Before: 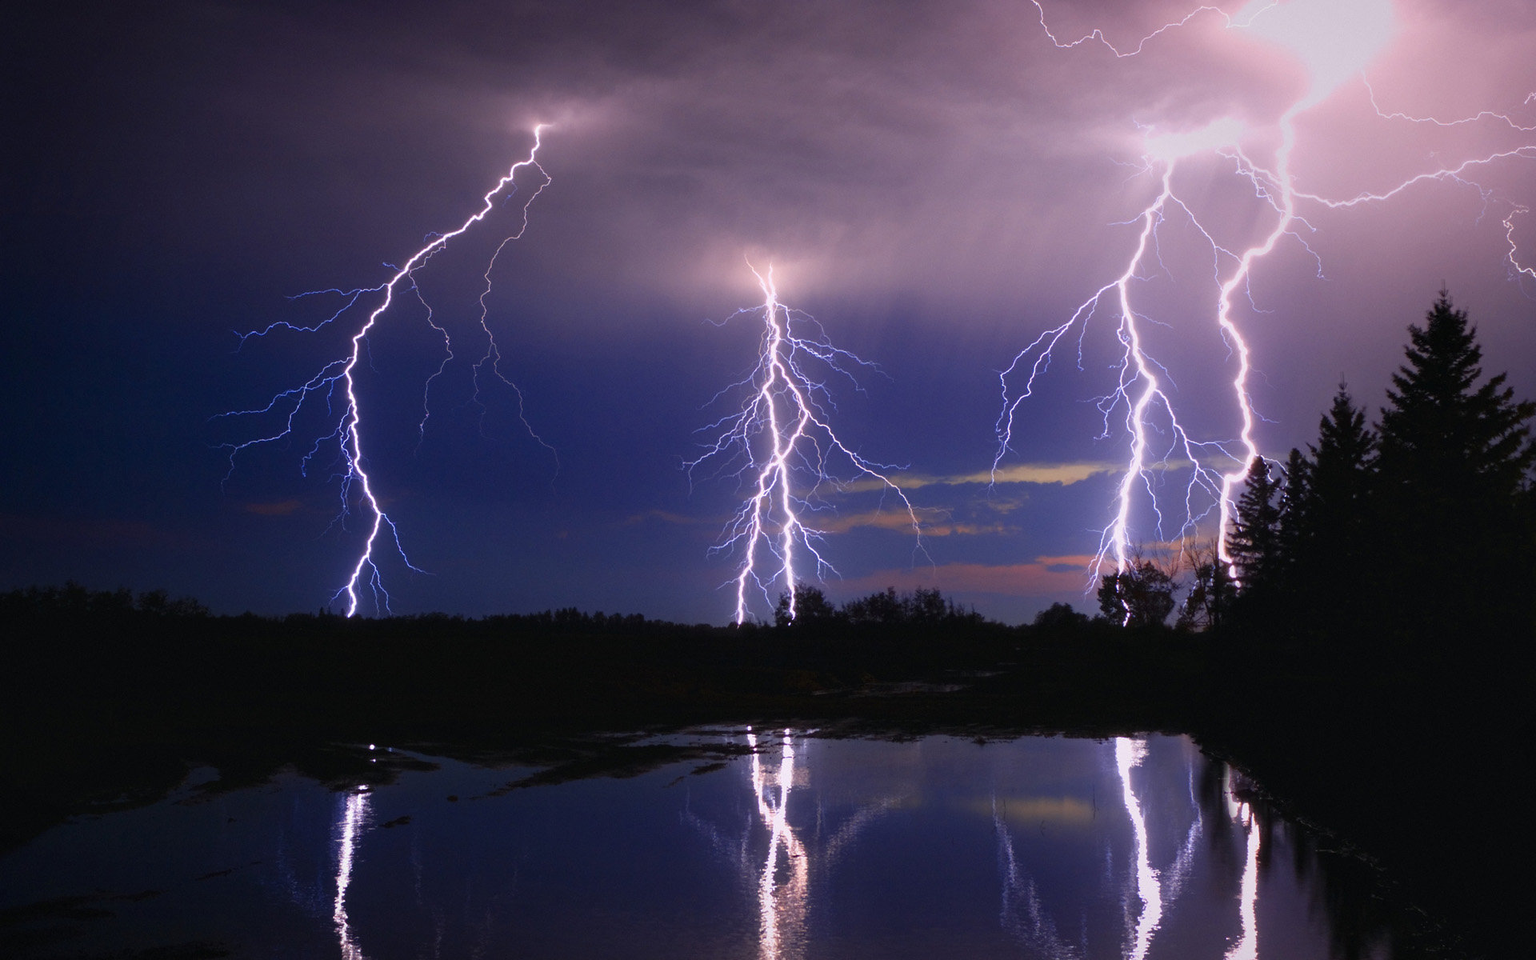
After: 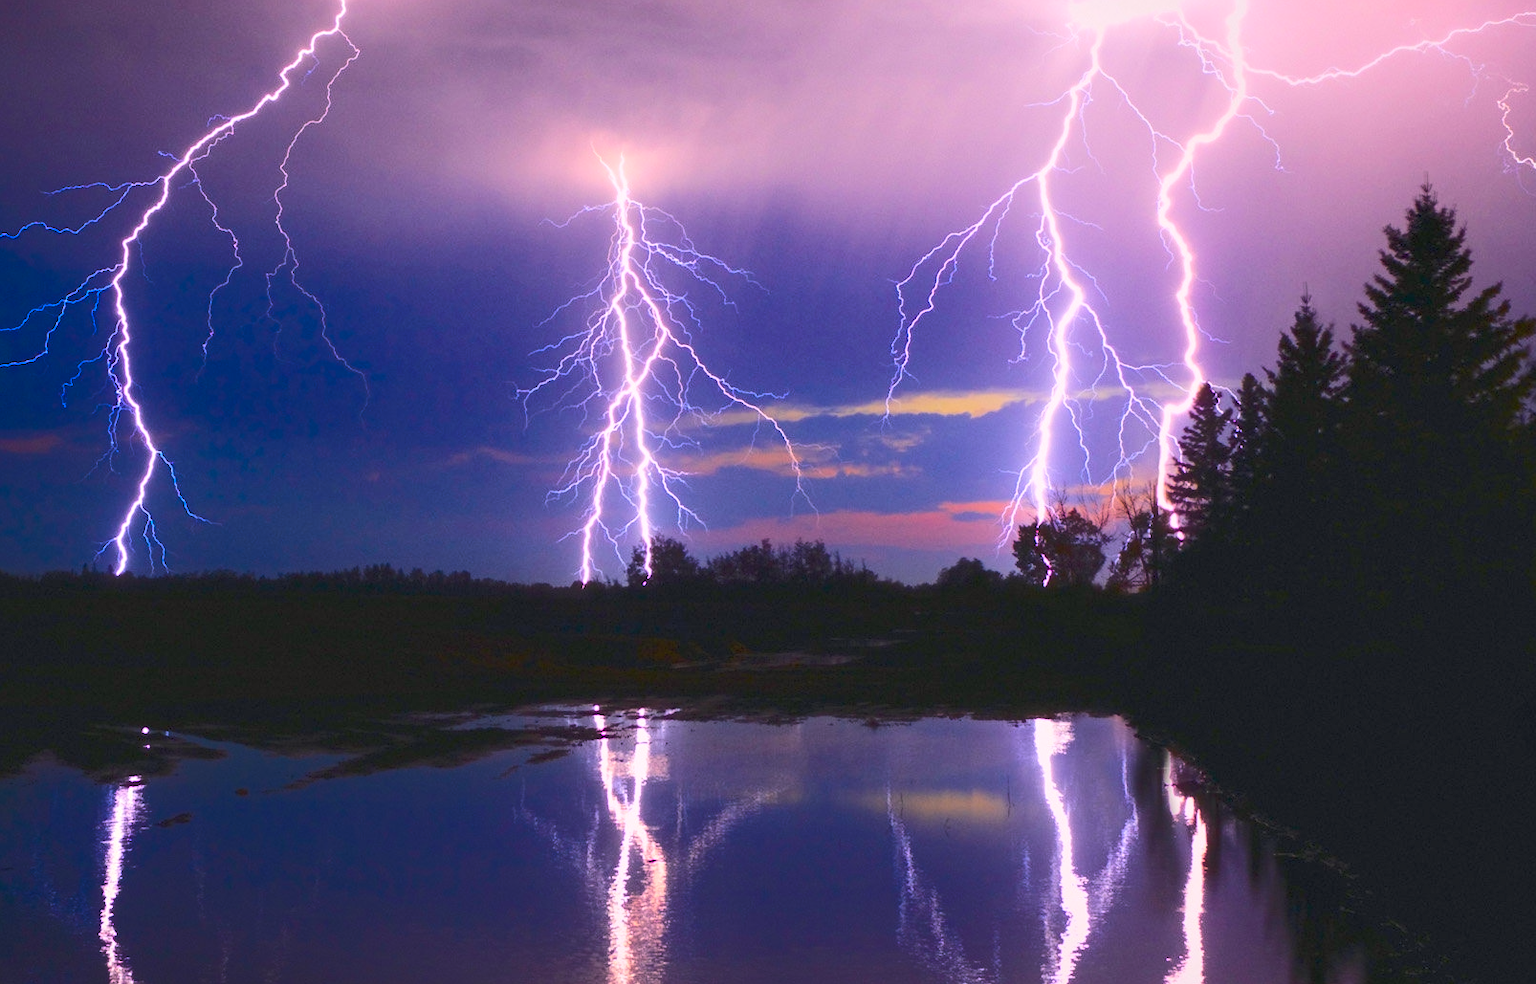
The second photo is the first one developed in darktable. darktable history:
color balance rgb: linear chroma grading › global chroma 40.15%, perceptual saturation grading › global saturation 60.58%, perceptual saturation grading › highlights 20.44%, perceptual saturation grading › shadows -50.36%, perceptual brilliance grading › highlights 2.19%, perceptual brilliance grading › mid-tones -50.36%, perceptual brilliance grading › shadows -50.36%
color calibration: x 0.342, y 0.355, temperature 5146 K
color equalizer: saturation › red 1.26, saturation › orange 1.26, saturation › yellow 1.26, saturation › green 1.26, saturation › cyan 1.26, saturation › blue 1.26, saturation › lavender 1.26, saturation › magenta 1.26
crop: left 16.315%, top 14.246%
